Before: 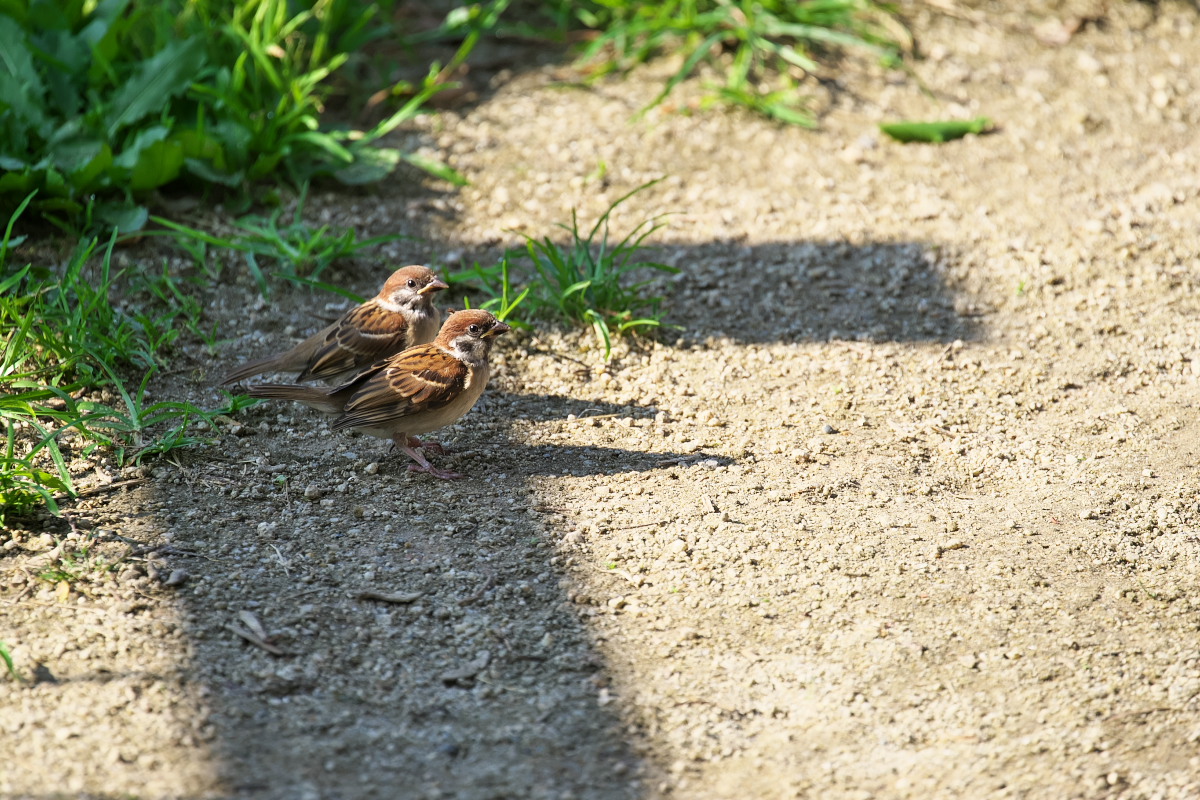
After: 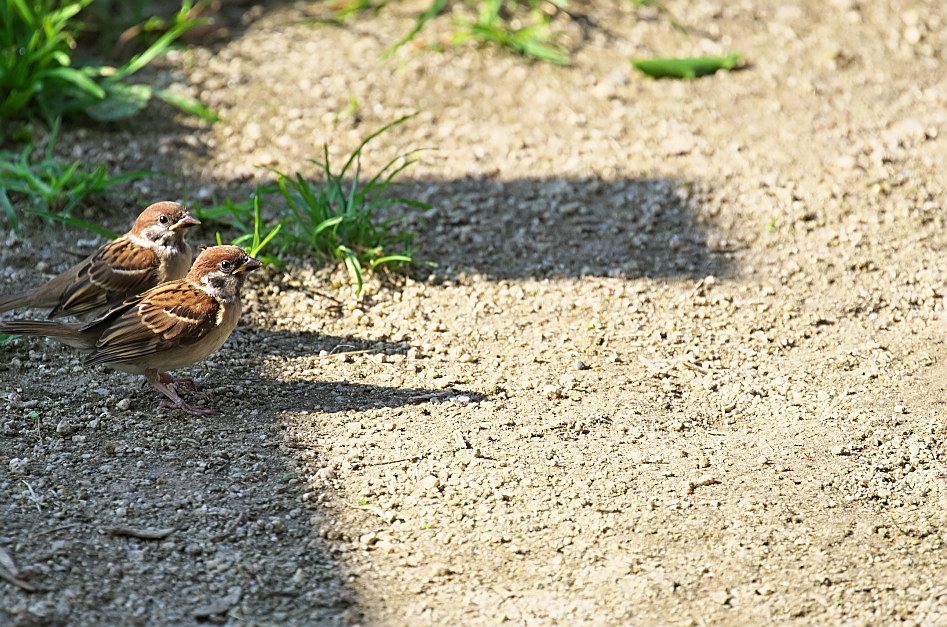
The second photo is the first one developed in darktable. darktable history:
crop and rotate: left 20.742%, top 8.054%, right 0.338%, bottom 13.562%
sharpen: on, module defaults
